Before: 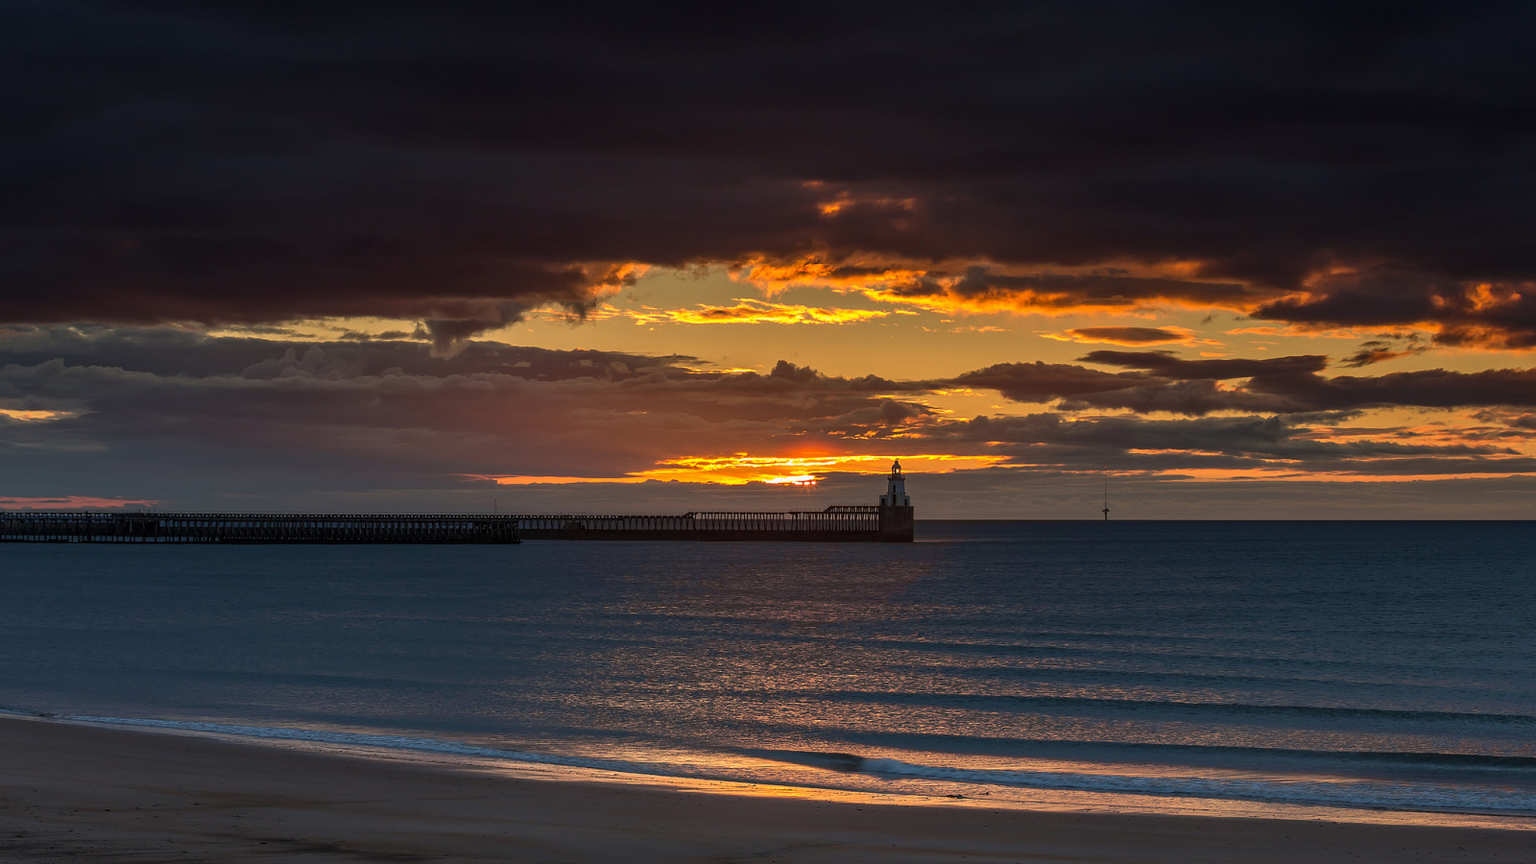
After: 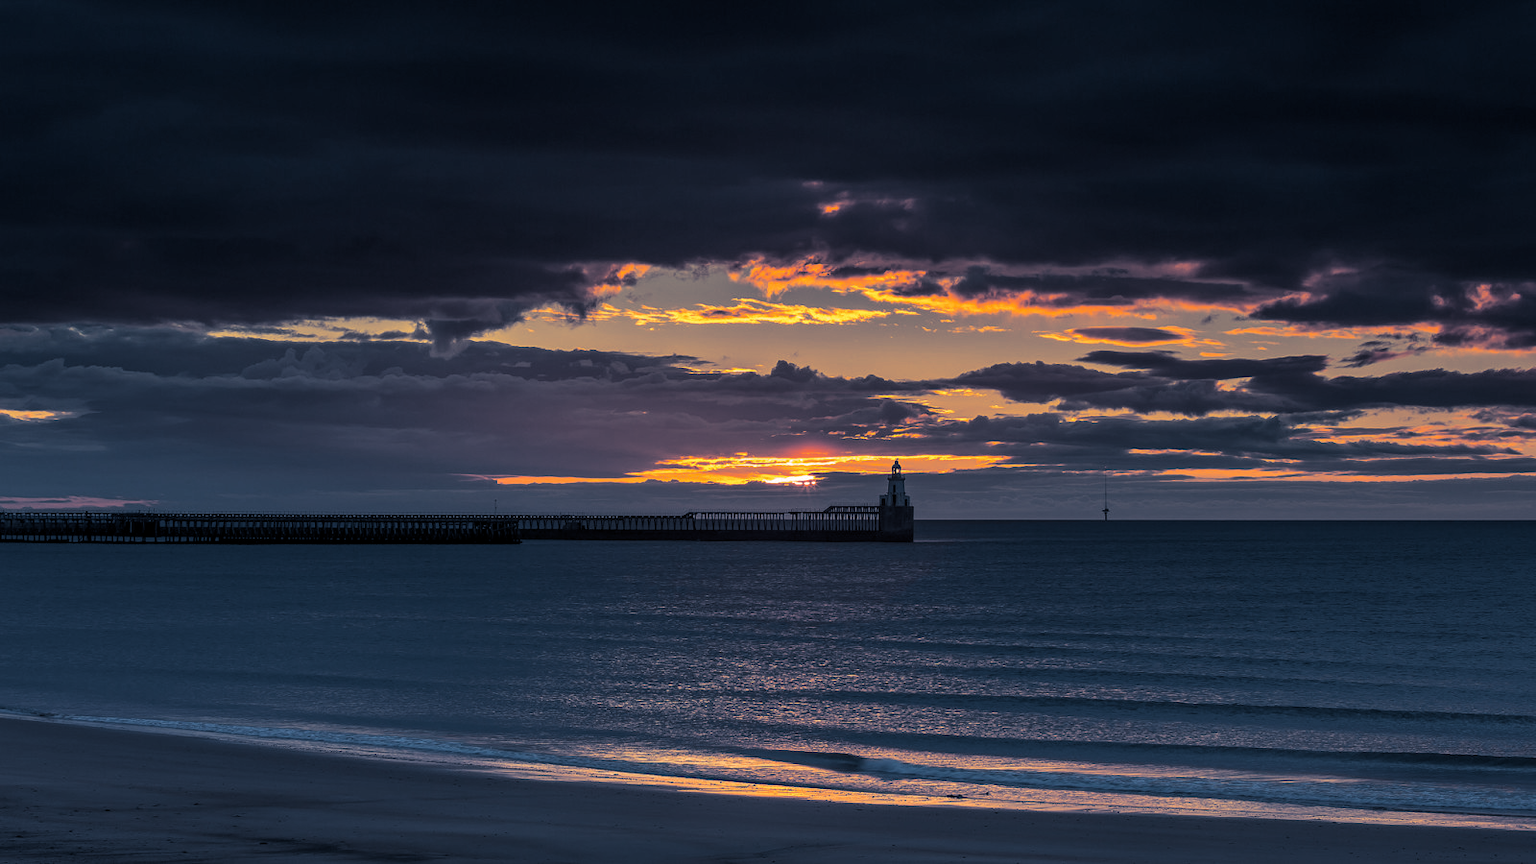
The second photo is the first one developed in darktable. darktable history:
local contrast: highlights 100%, shadows 100%, detail 120%, midtone range 0.2
split-toning: shadows › hue 226.8°, shadows › saturation 0.56, highlights › hue 28.8°, balance -40, compress 0%
